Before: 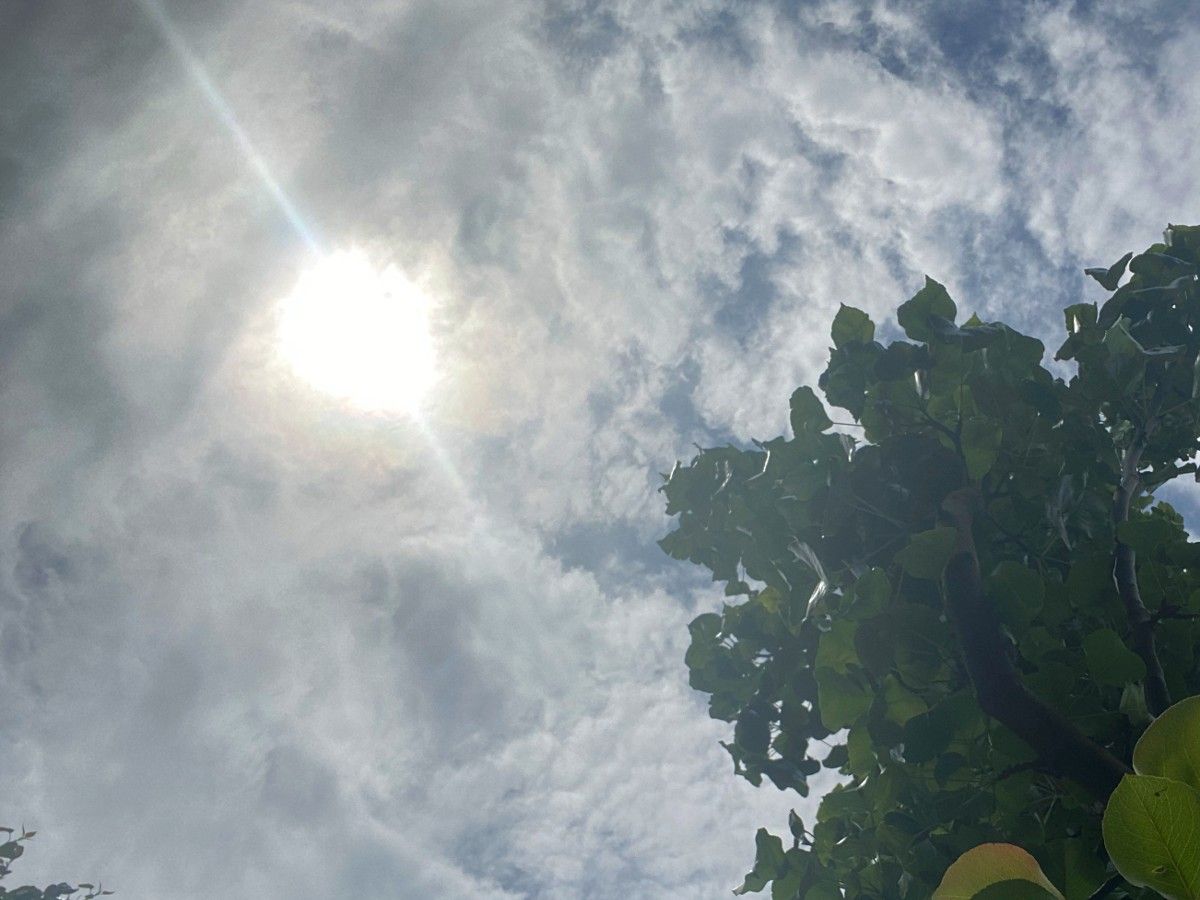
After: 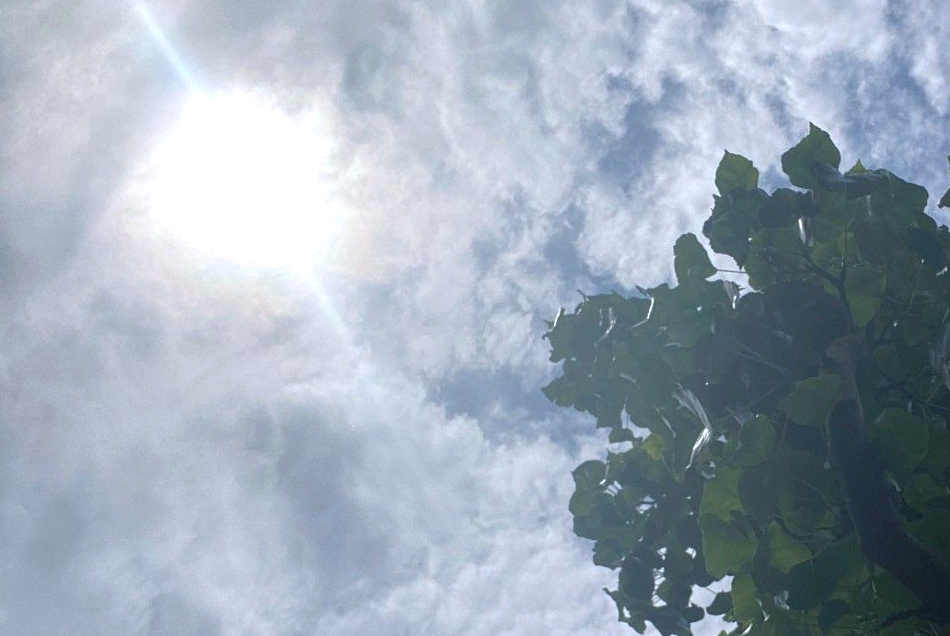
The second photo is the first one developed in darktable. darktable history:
color calibration: illuminant as shot in camera, x 0.358, y 0.373, temperature 4628.91 K
exposure: exposure 0.242 EV, compensate highlight preservation false
crop: left 9.672%, top 17.009%, right 11.095%, bottom 12.301%
